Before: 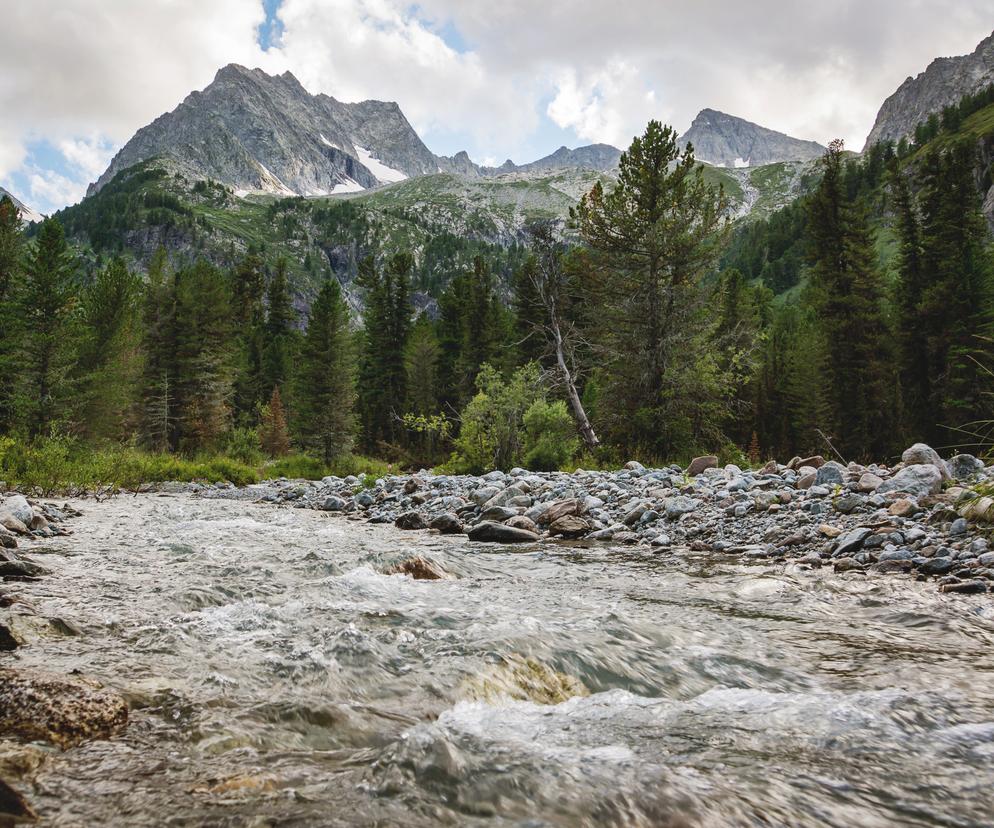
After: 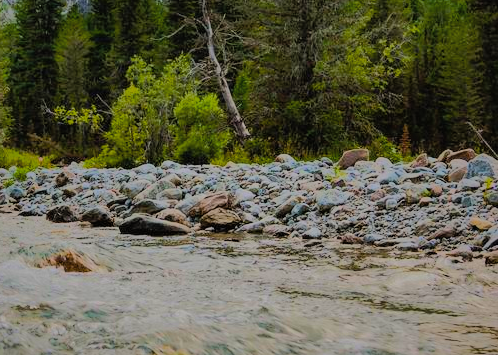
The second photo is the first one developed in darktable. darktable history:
shadows and highlights: shadows 38.7, highlights -74.34
crop: left 35.113%, top 37.09%, right 14.723%, bottom 20.005%
filmic rgb: black relative exposure -6.97 EV, white relative exposure 5.66 EV, hardness 2.86, color science v6 (2022)
color balance rgb: linear chroma grading › global chroma 19.483%, perceptual saturation grading › global saturation 31.193%, perceptual brilliance grading › highlights 10.177%, perceptual brilliance grading › mid-tones 4.827%, global vibrance 20%
